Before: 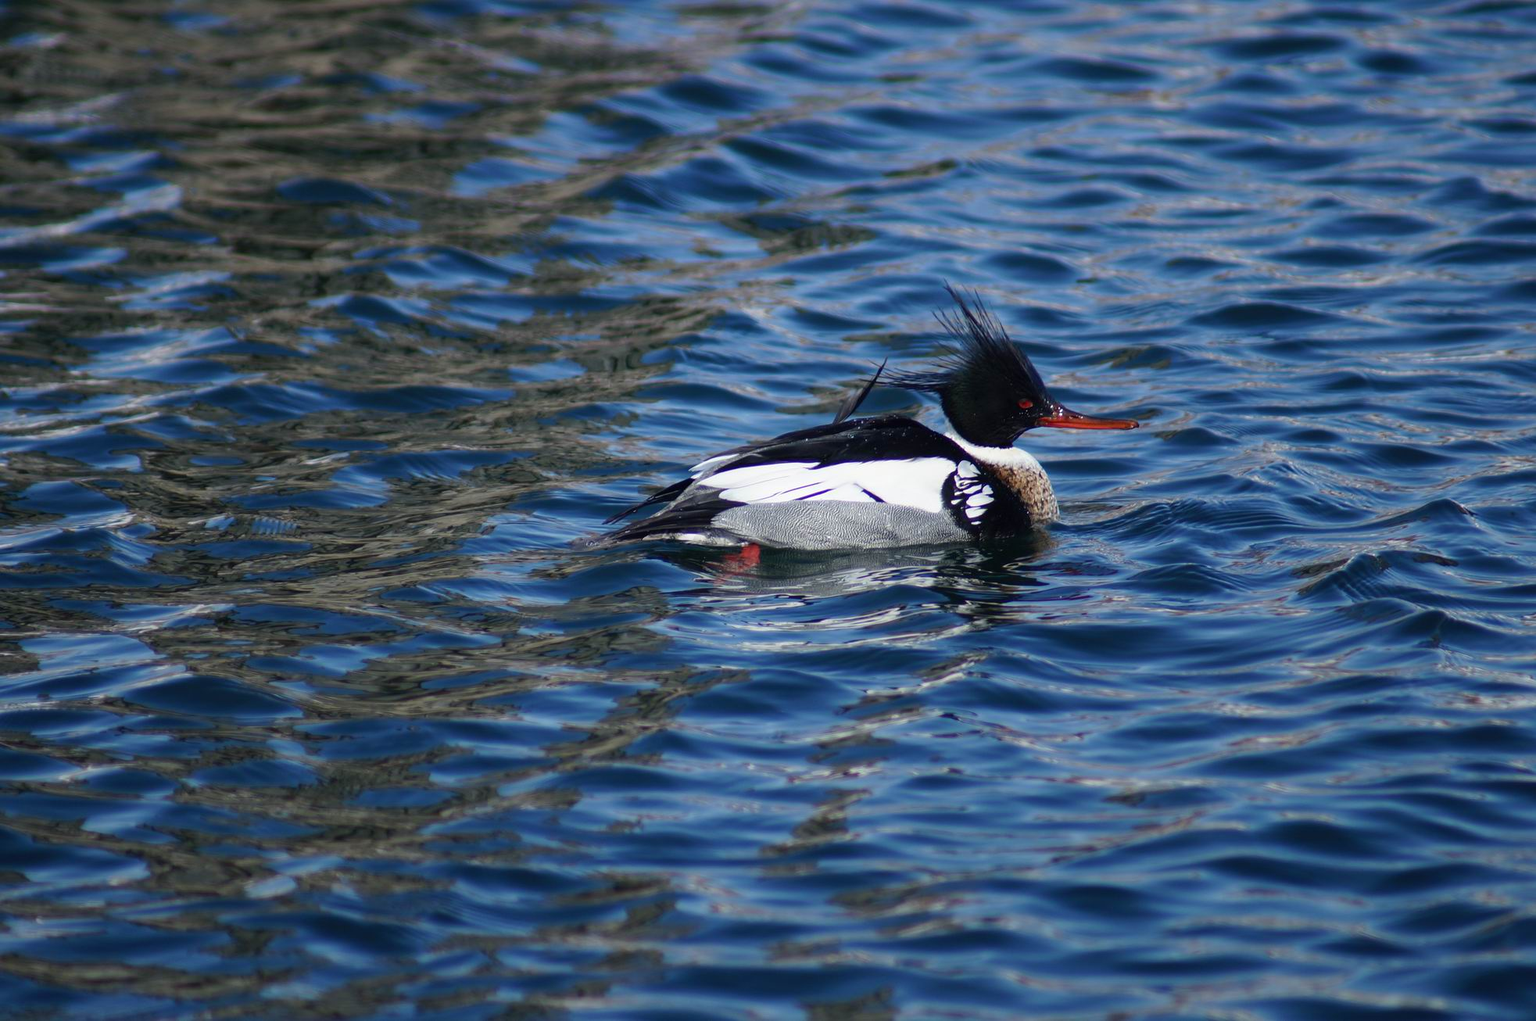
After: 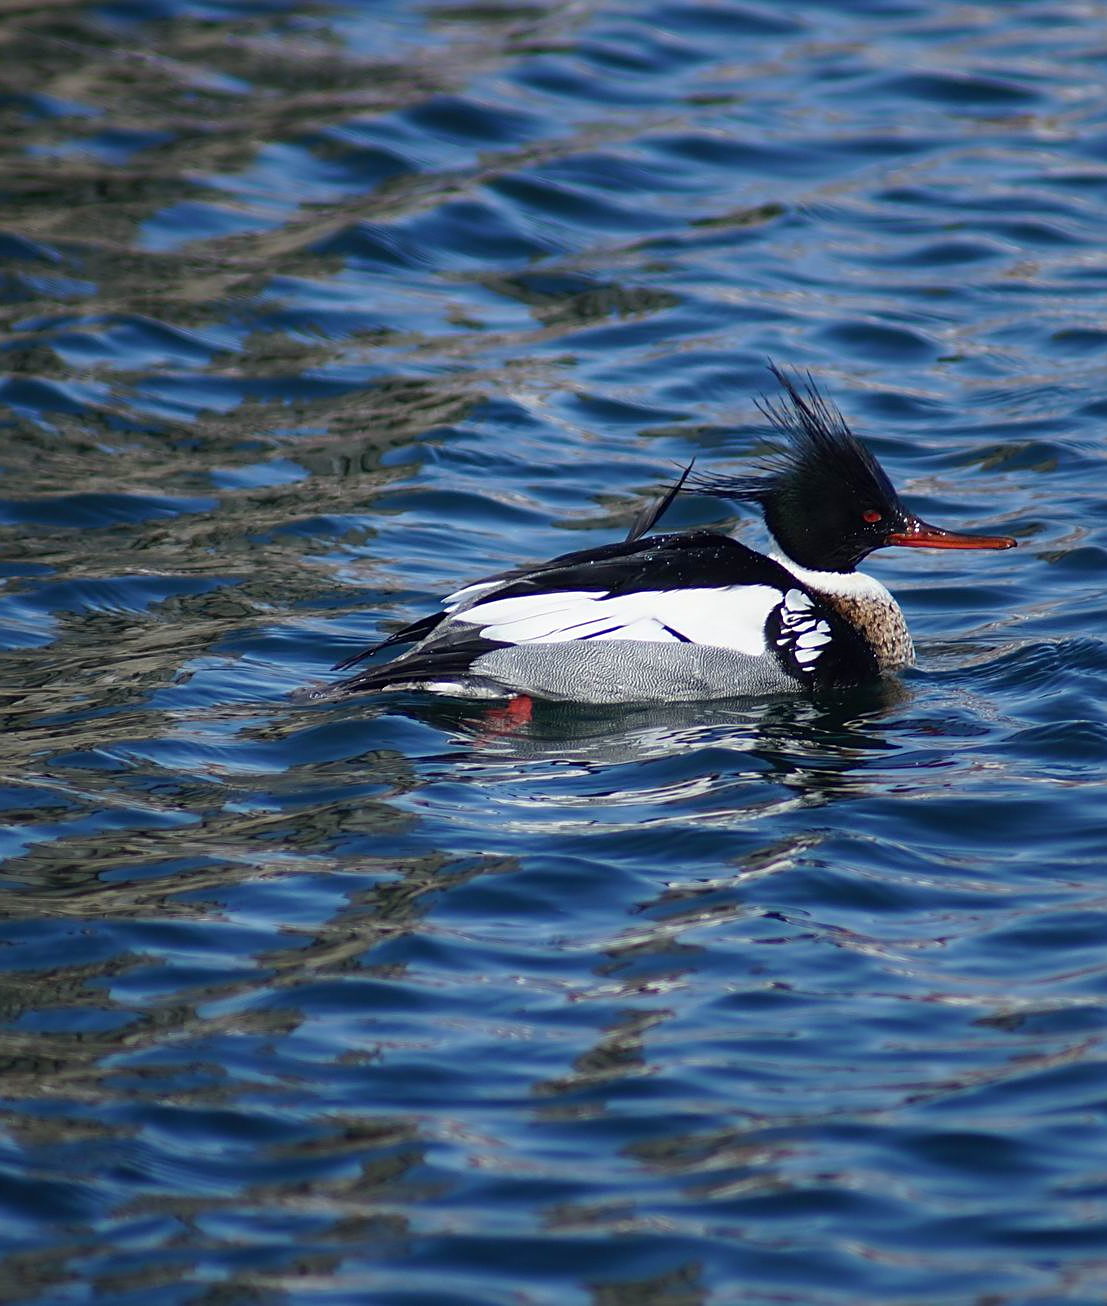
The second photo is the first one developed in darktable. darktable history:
crop and rotate: left 22.413%, right 21.244%
sharpen: on, module defaults
